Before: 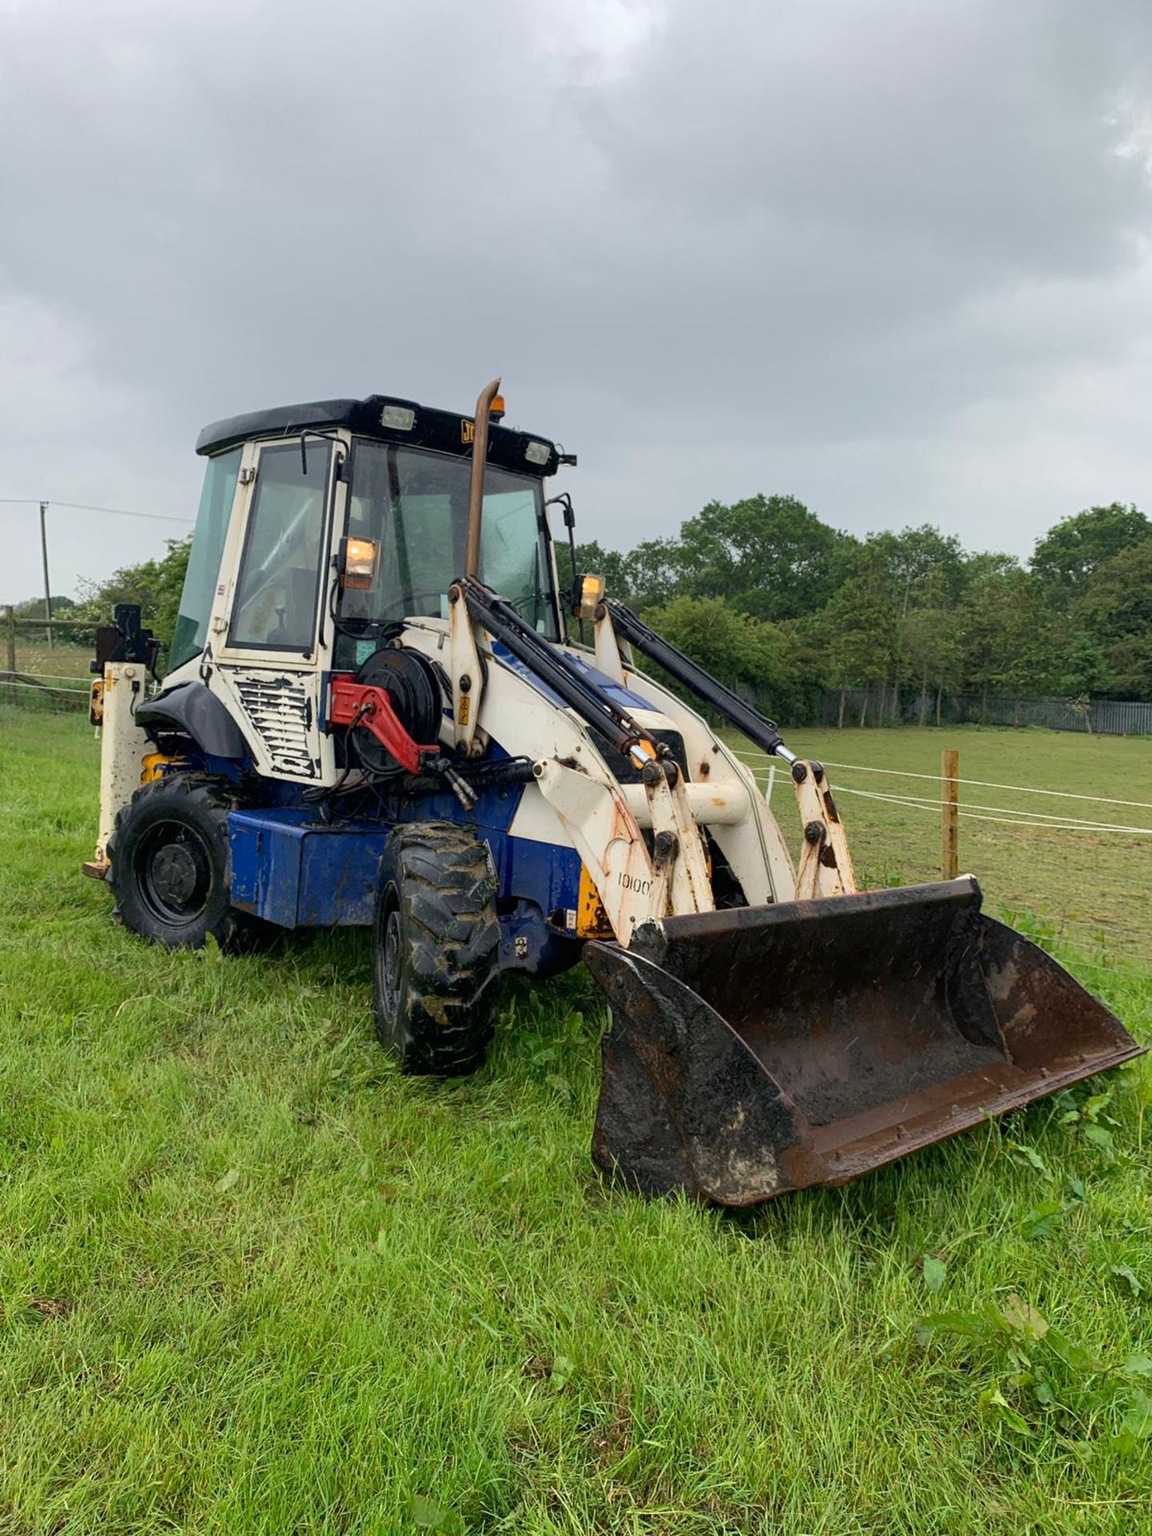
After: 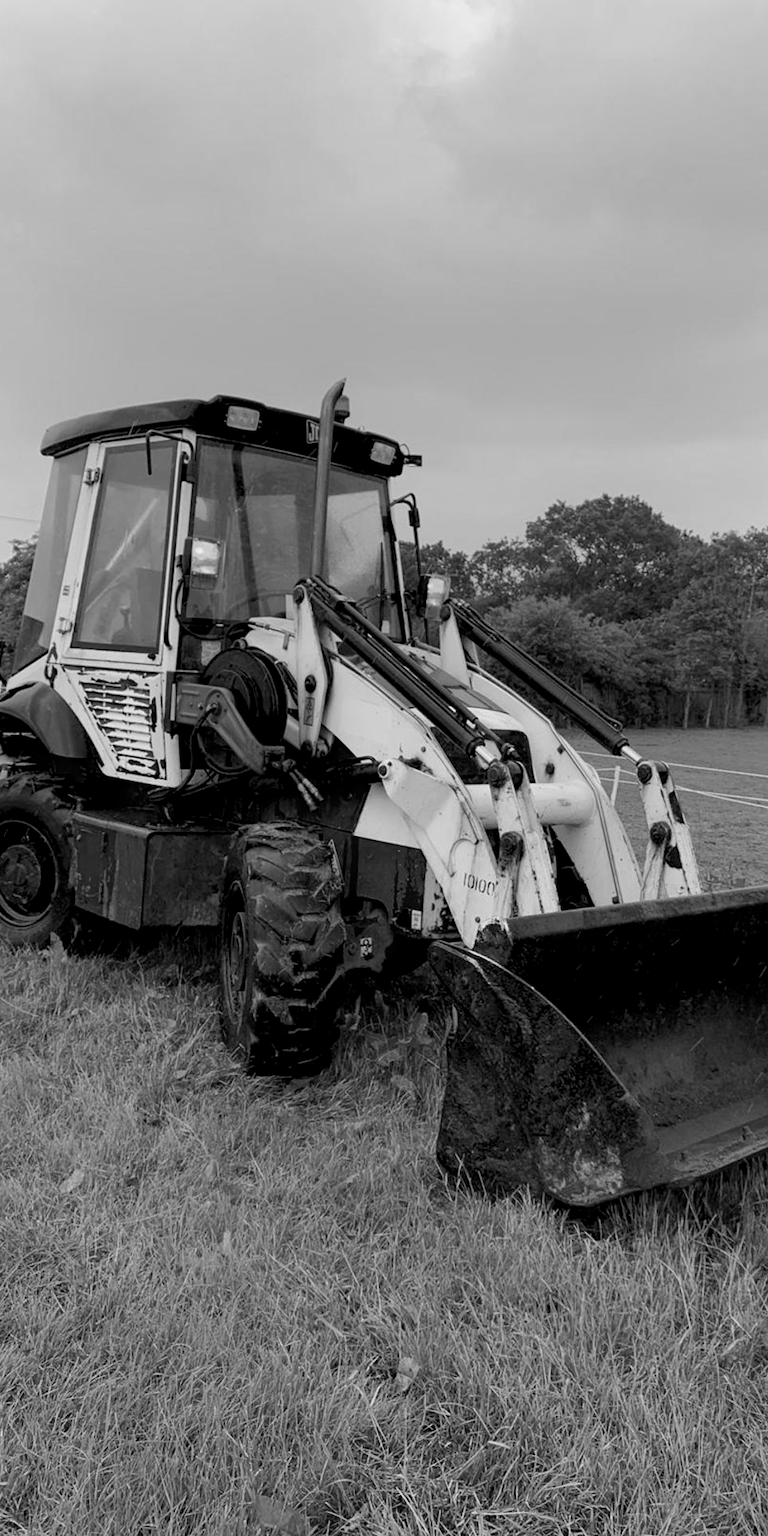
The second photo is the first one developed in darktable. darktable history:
crop and rotate: left 13.537%, right 19.796%
monochrome: a 14.95, b -89.96
exposure: black level correction 0.009, compensate highlight preservation false
velvia: on, module defaults
